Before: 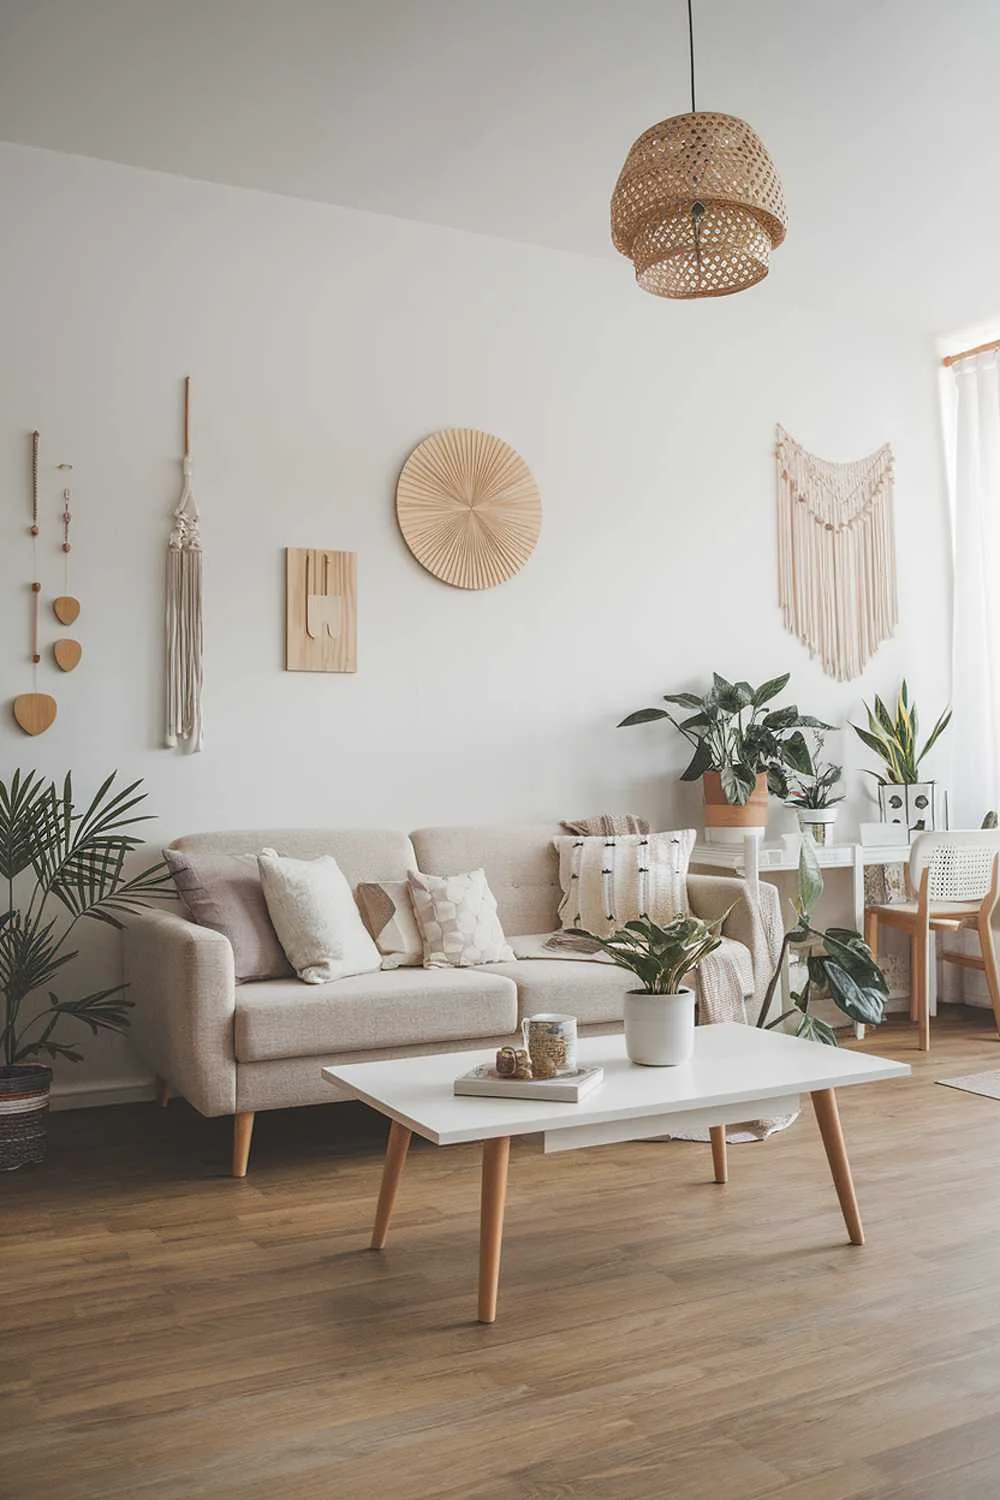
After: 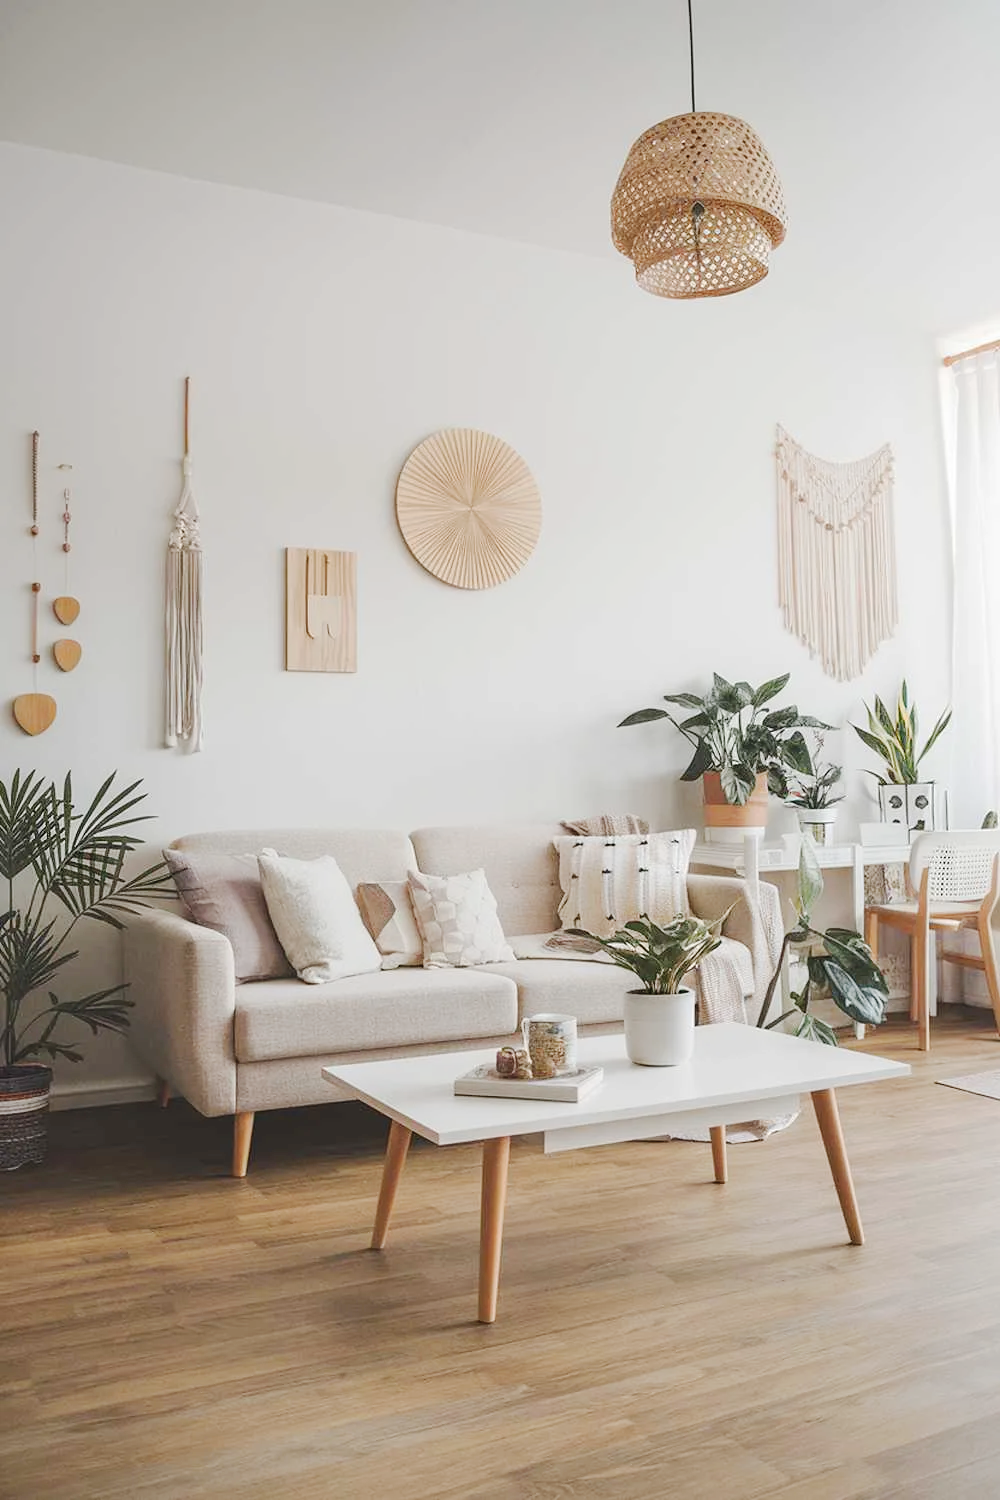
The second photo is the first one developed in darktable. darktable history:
tone curve: curves: ch0 [(0, 0) (0.003, 0.012) (0.011, 0.02) (0.025, 0.032) (0.044, 0.046) (0.069, 0.06) (0.1, 0.09) (0.136, 0.133) (0.177, 0.182) (0.224, 0.247) (0.277, 0.316) (0.335, 0.396) (0.399, 0.48) (0.468, 0.568) (0.543, 0.646) (0.623, 0.717) (0.709, 0.777) (0.801, 0.846) (0.898, 0.912) (1, 1)], preserve colors none
